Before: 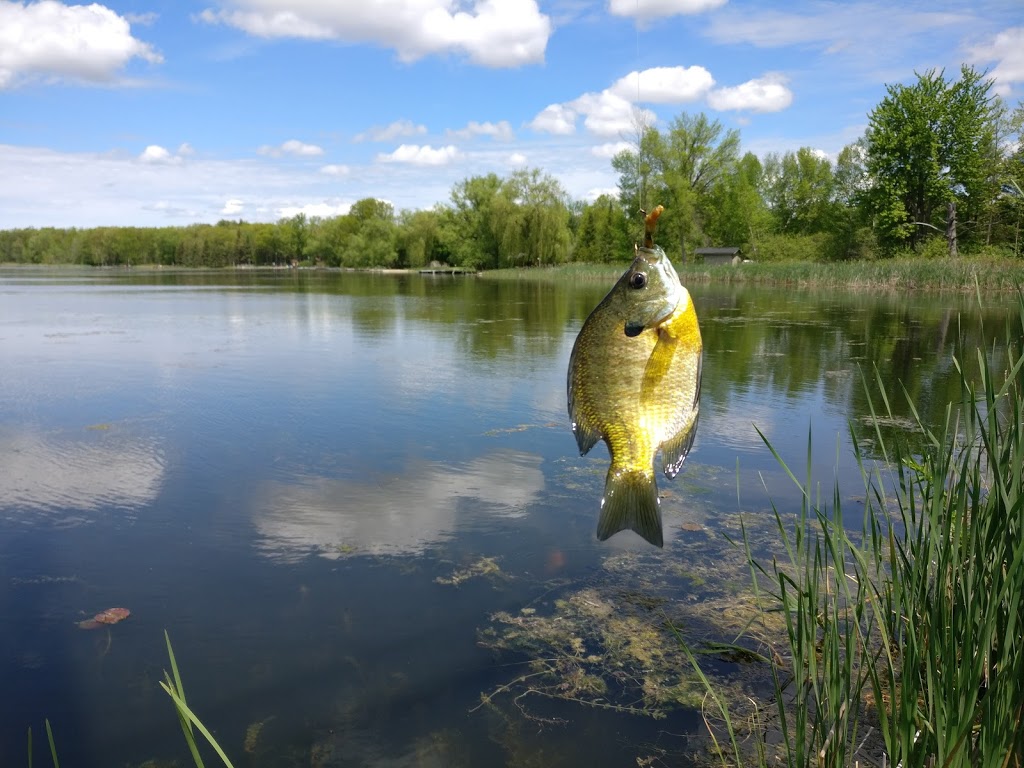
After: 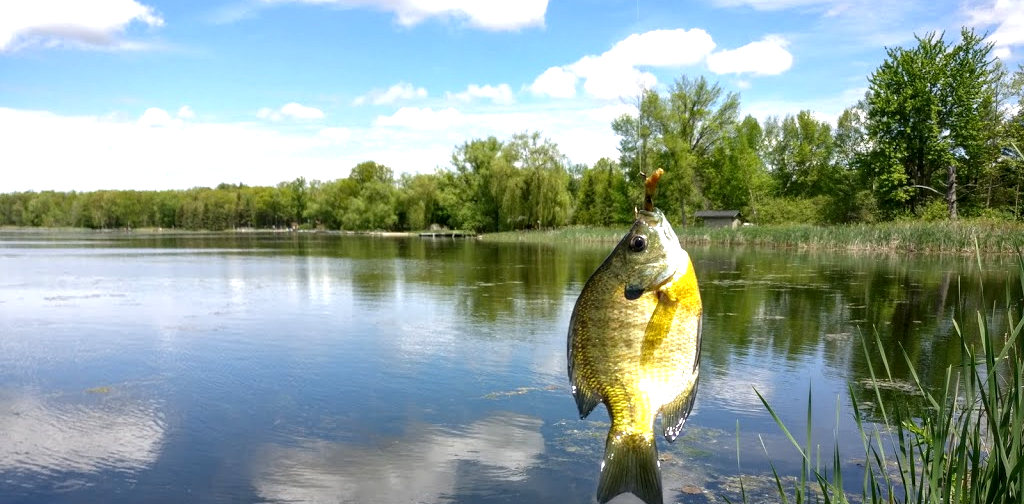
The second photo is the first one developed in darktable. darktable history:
crop and rotate: top 4.848%, bottom 29.503%
contrast brightness saturation: brightness -0.09
local contrast: detail 130%
exposure: exposure 0.6 EV, compensate highlight preservation false
